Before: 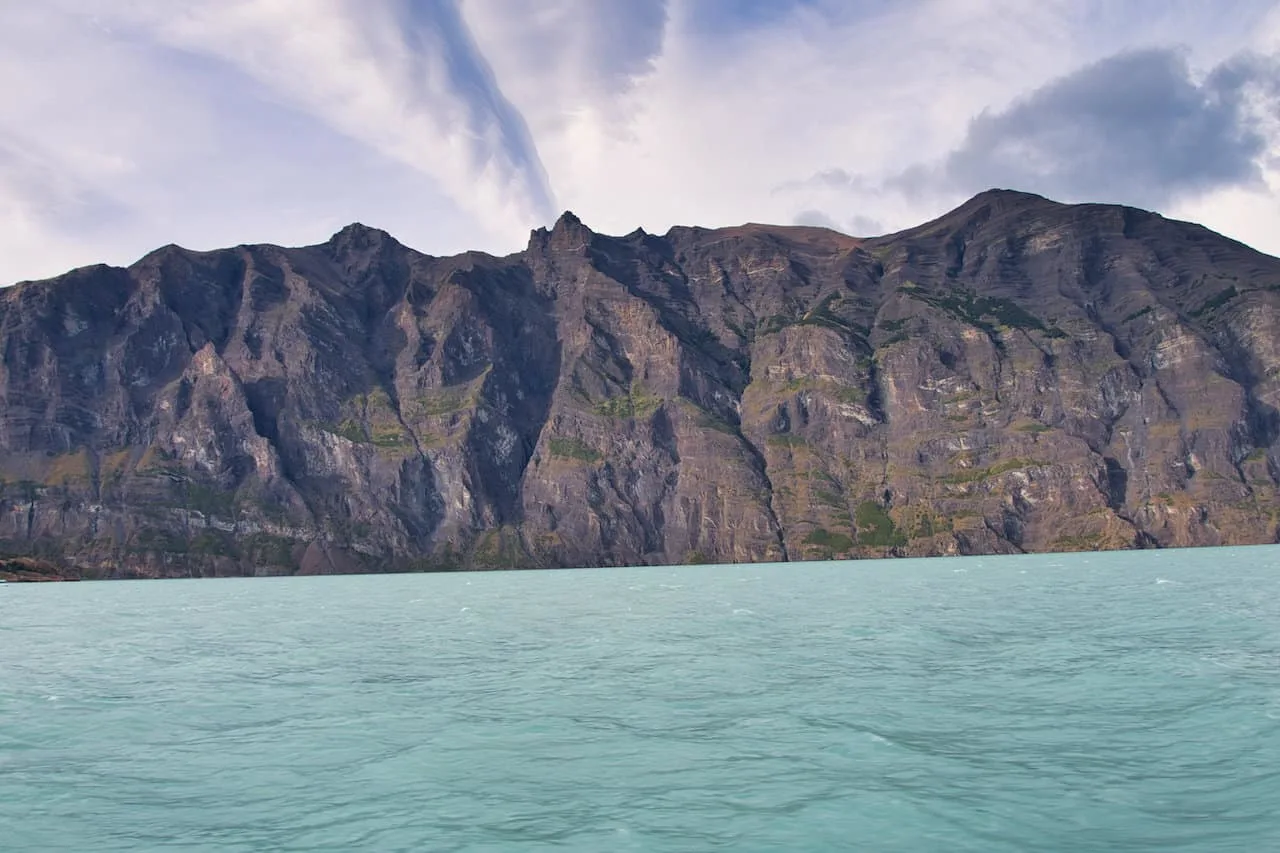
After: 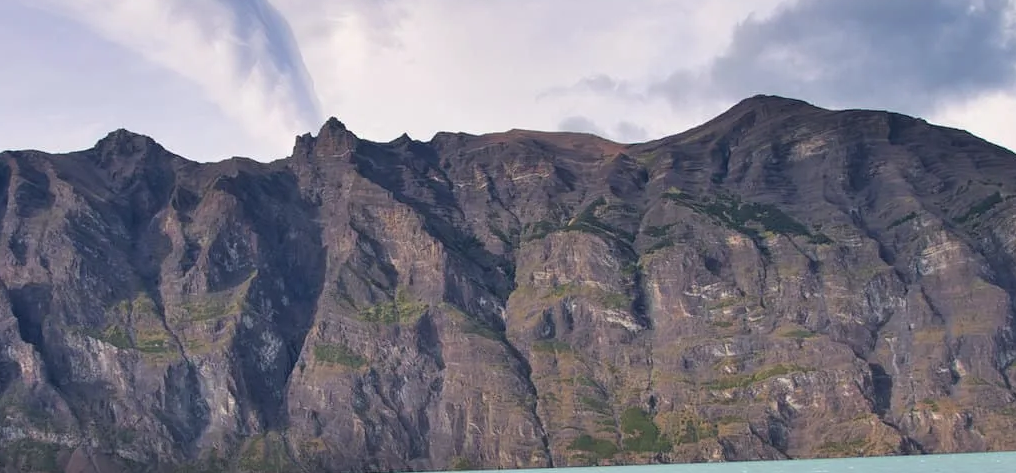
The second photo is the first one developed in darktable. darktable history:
haze removal: strength -0.048, compatibility mode true, adaptive false
crop: left 18.426%, top 11.095%, right 2.18%, bottom 33.347%
